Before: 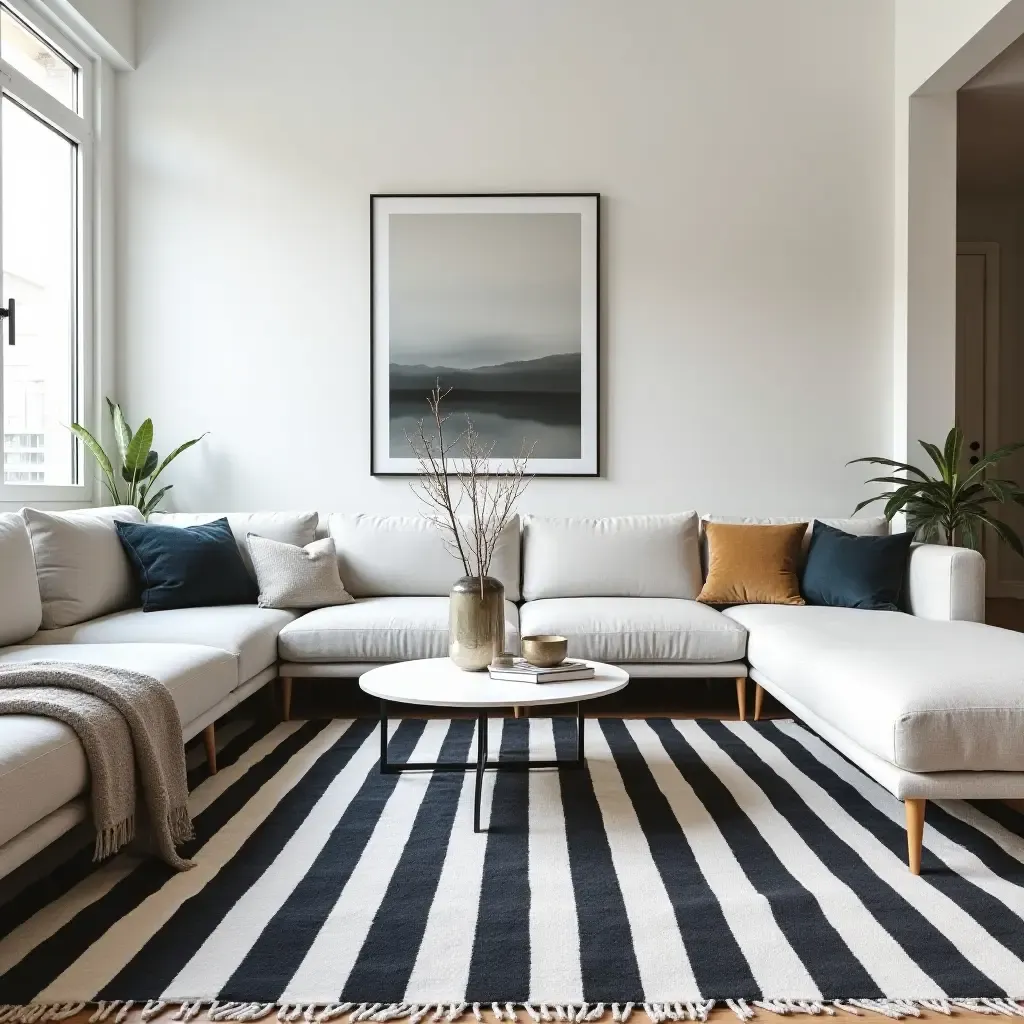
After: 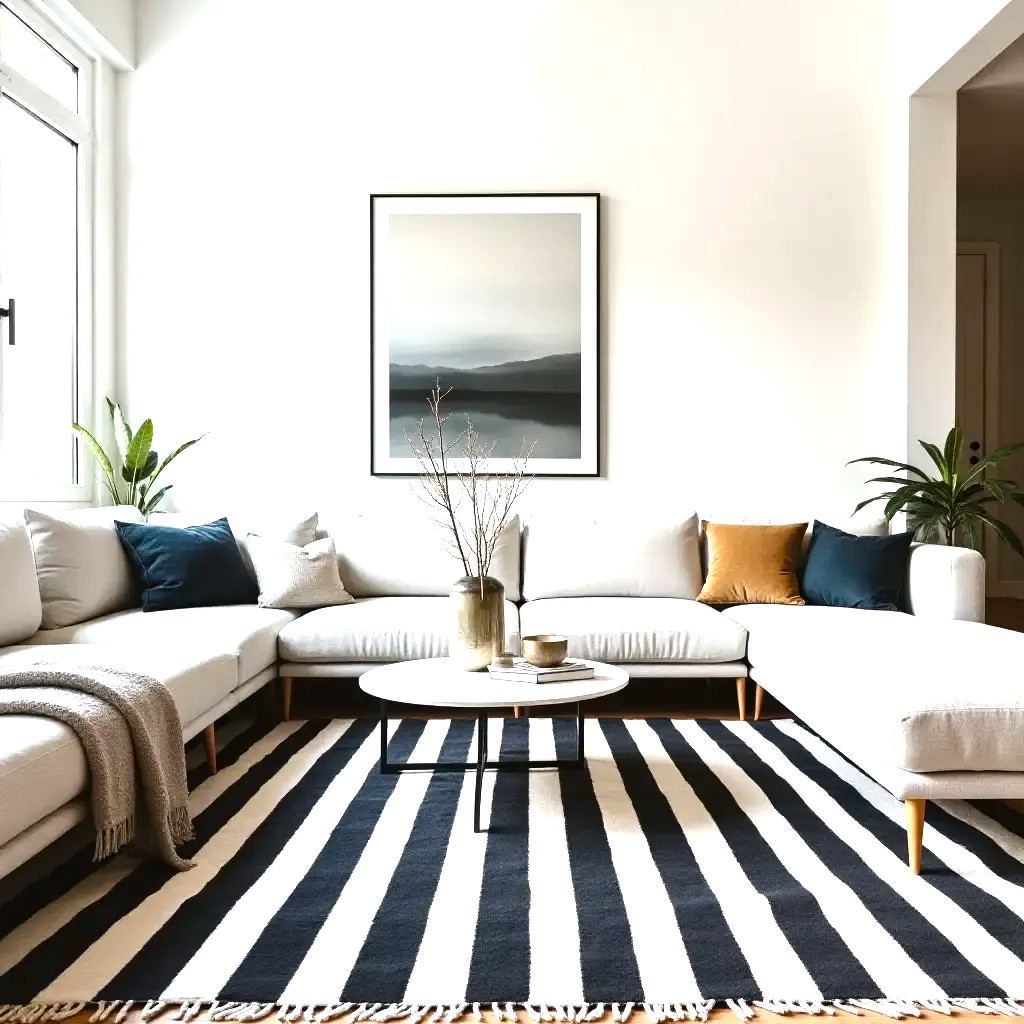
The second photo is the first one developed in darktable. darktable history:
exposure: exposure 0.559 EV, compensate highlight preservation false
color balance rgb: shadows lift › luminance -20%, power › hue 72.24°, highlights gain › luminance 15%, global offset › hue 171.6°, perceptual saturation grading › highlights -15%, perceptual saturation grading › shadows 25%, global vibrance 30%, contrast 10%
